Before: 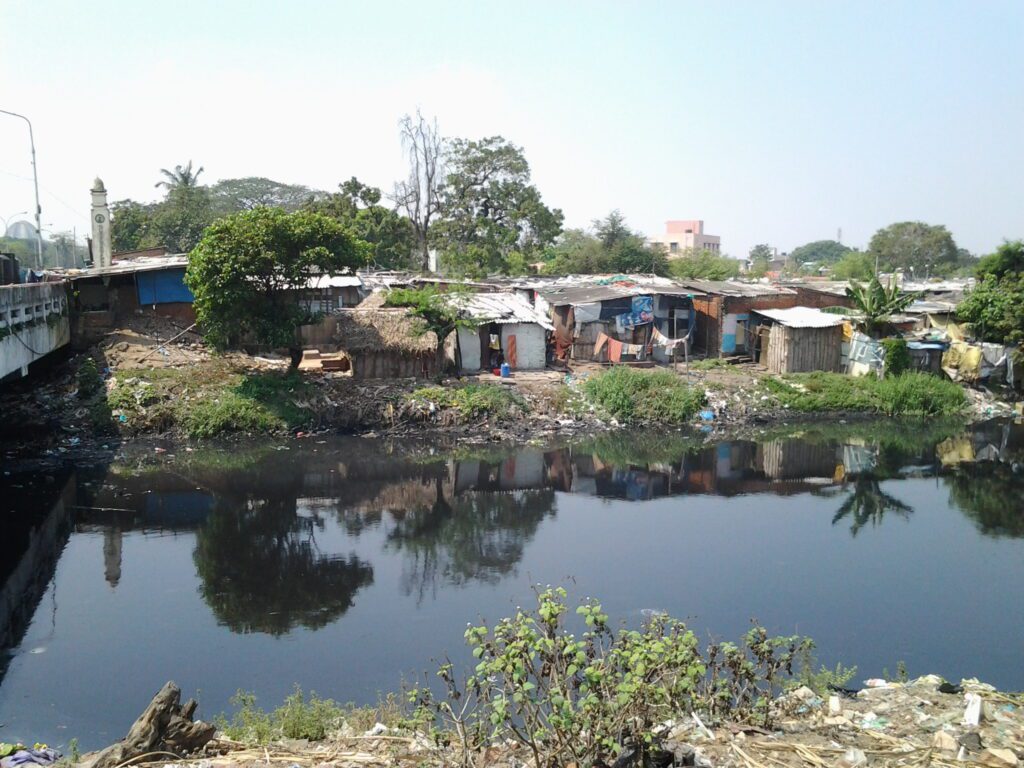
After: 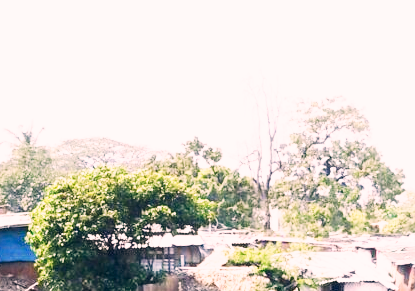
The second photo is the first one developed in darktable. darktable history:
base curve: curves: ch0 [(0, 0) (0.007, 0.004) (0.027, 0.03) (0.046, 0.07) (0.207, 0.54) (0.442, 0.872) (0.673, 0.972) (1, 1)], preserve colors none
color zones: mix -62.47%
crop: left 15.452%, top 5.459%, right 43.956%, bottom 56.62%
color correction: highlights a* 14.46, highlights b* 5.85, shadows a* -5.53, shadows b* -15.24, saturation 0.85
exposure: black level correction 0, exposure 0.7 EV, compensate exposure bias true, compensate highlight preservation false
